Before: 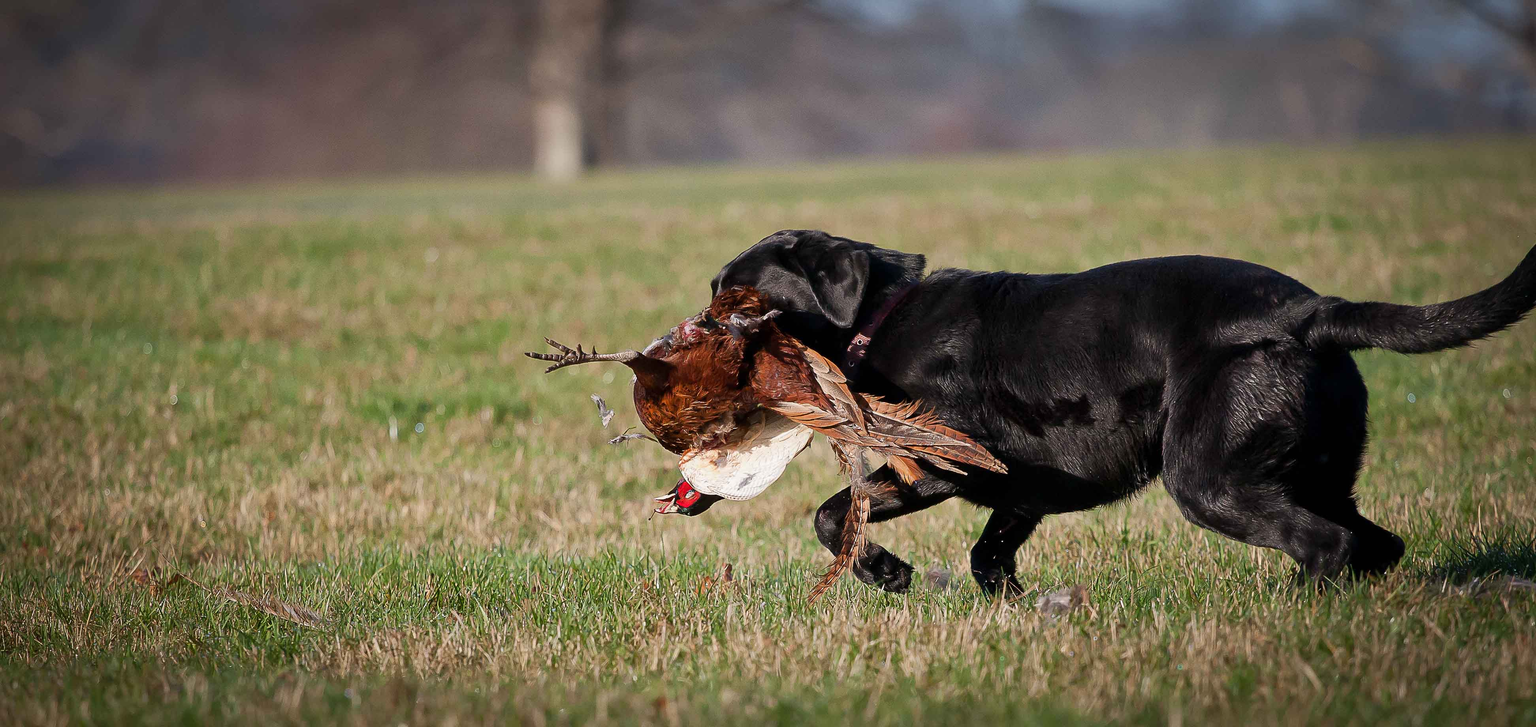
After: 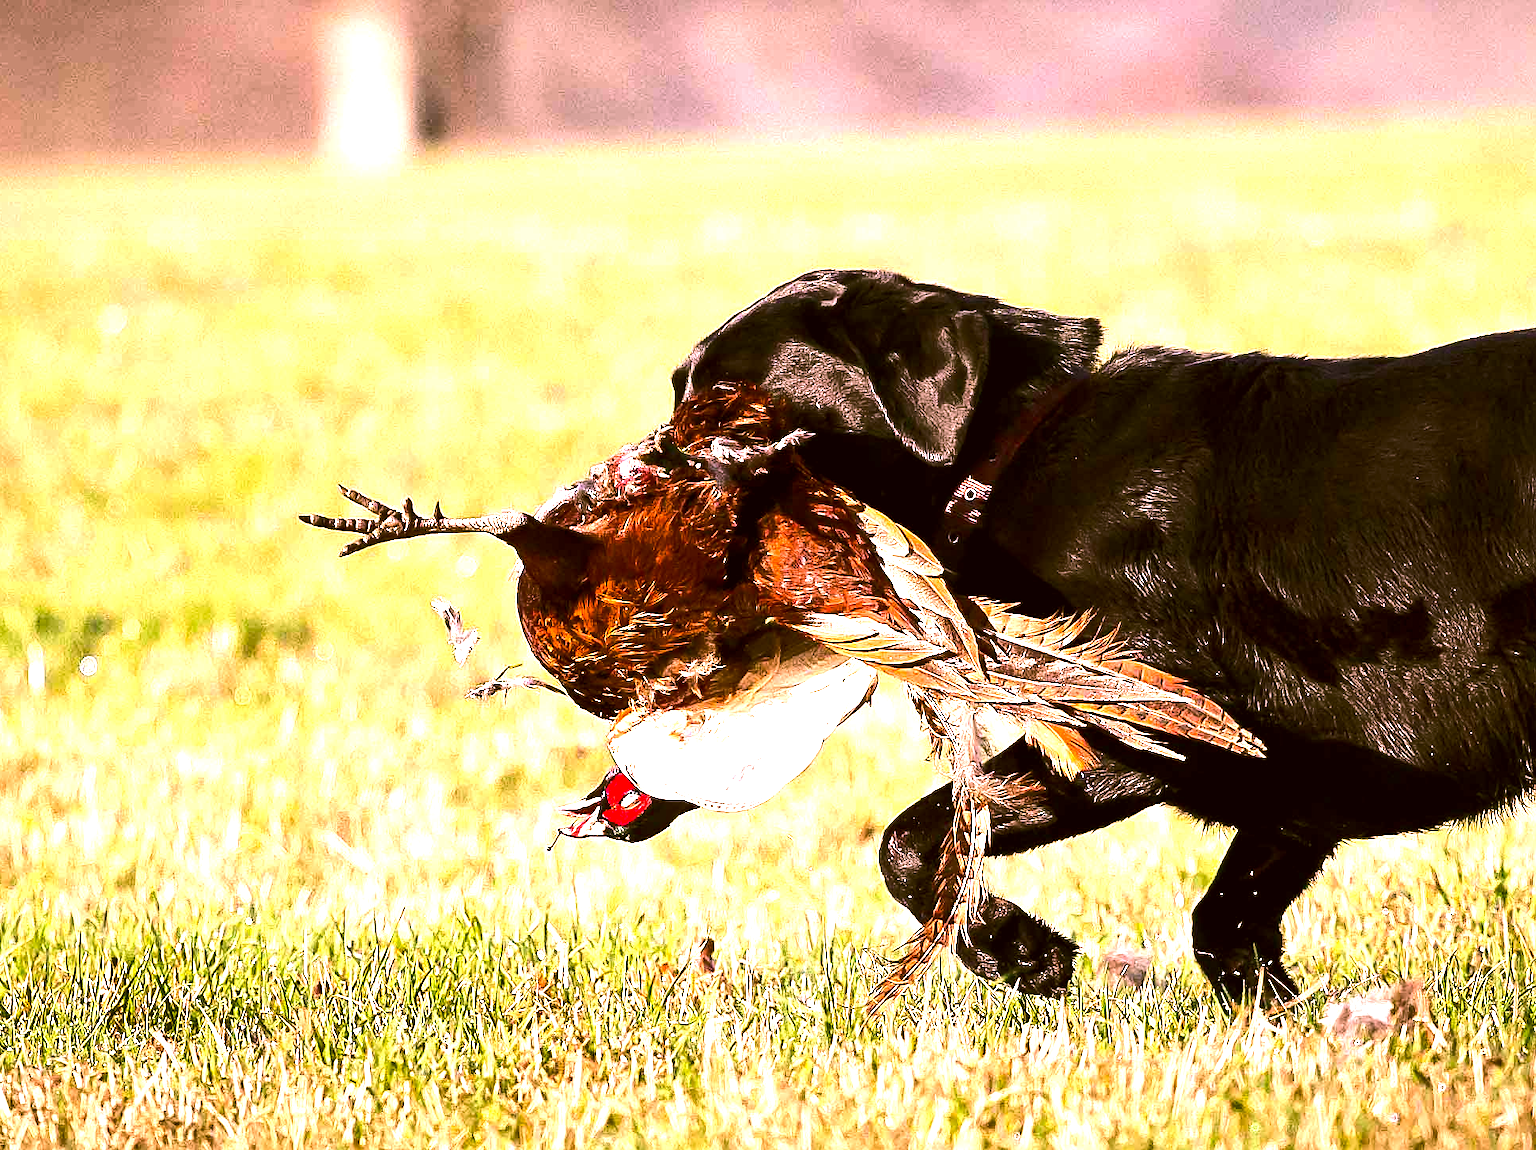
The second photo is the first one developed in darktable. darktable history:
color calibration: output R [1.063, -0.012, -0.003, 0], output B [-0.079, 0.047, 1, 0], x 0.381, y 0.391, temperature 4088.7 K
crop and rotate: angle 0.011°, left 24.428%, top 13.134%, right 25.58%, bottom 7.739%
color balance rgb: highlights gain › chroma 3.072%, highlights gain › hue 60.27°, global offset › luminance -0.492%, linear chroma grading › shadows 18.924%, linear chroma grading › highlights 4.484%, linear chroma grading › mid-tones 10.157%, perceptual saturation grading › global saturation 9.697%, perceptual brilliance grading › highlights 1.811%, perceptual brilliance grading › mid-tones -50.014%, perceptual brilliance grading › shadows -50.2%
color correction: highlights a* 8.38, highlights b* 15.52, shadows a* -0.372, shadows b* 26.26
exposure: black level correction 0, exposure 1.952 EV, compensate exposure bias true, compensate highlight preservation false
